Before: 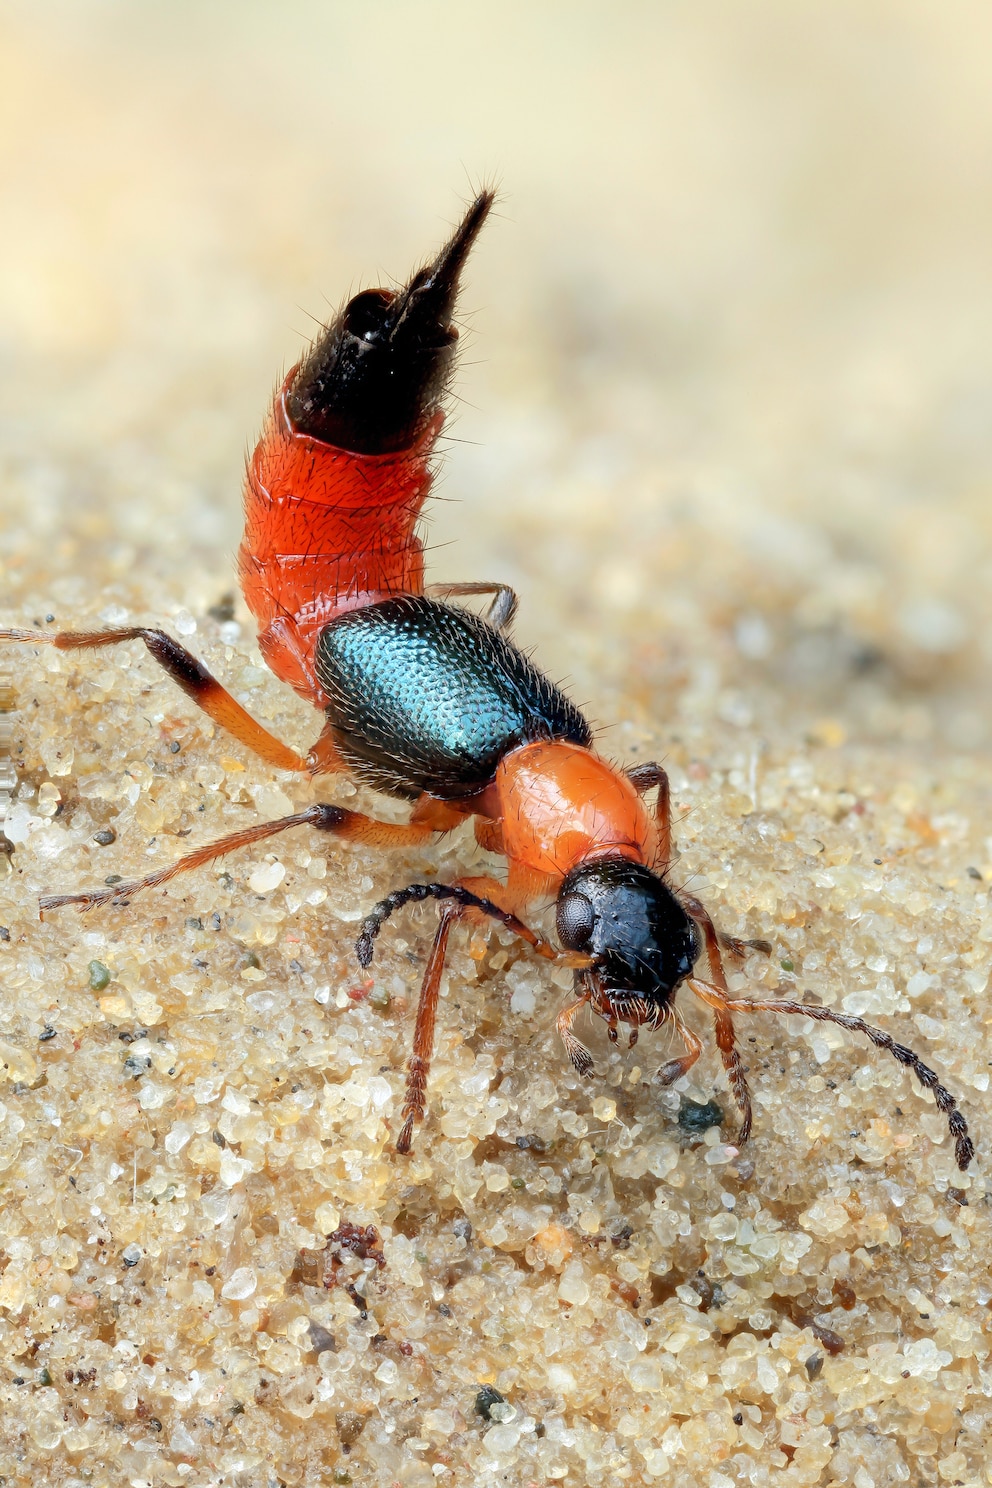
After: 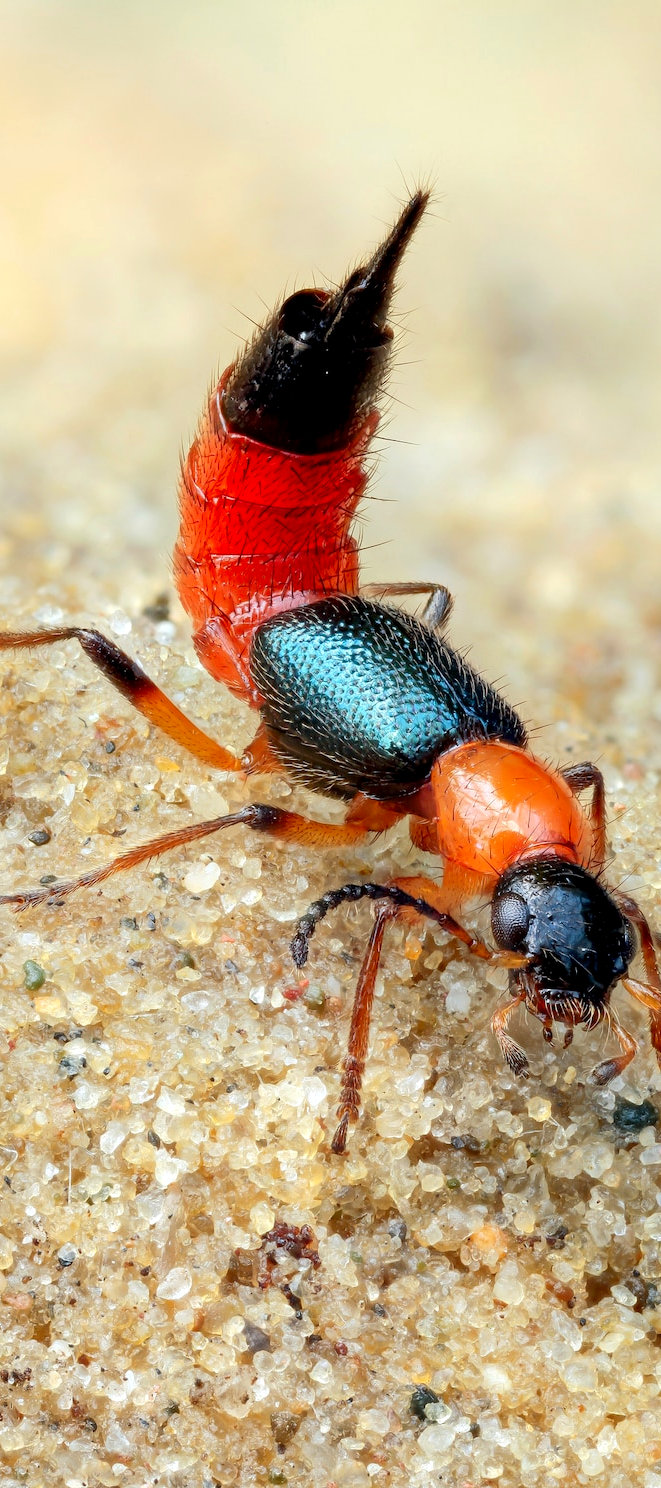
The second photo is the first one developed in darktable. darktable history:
local contrast: highlights 100%, shadows 100%, detail 120%, midtone range 0.2
crop and rotate: left 6.617%, right 26.717%
contrast brightness saturation: contrast 0.08, saturation 0.2
